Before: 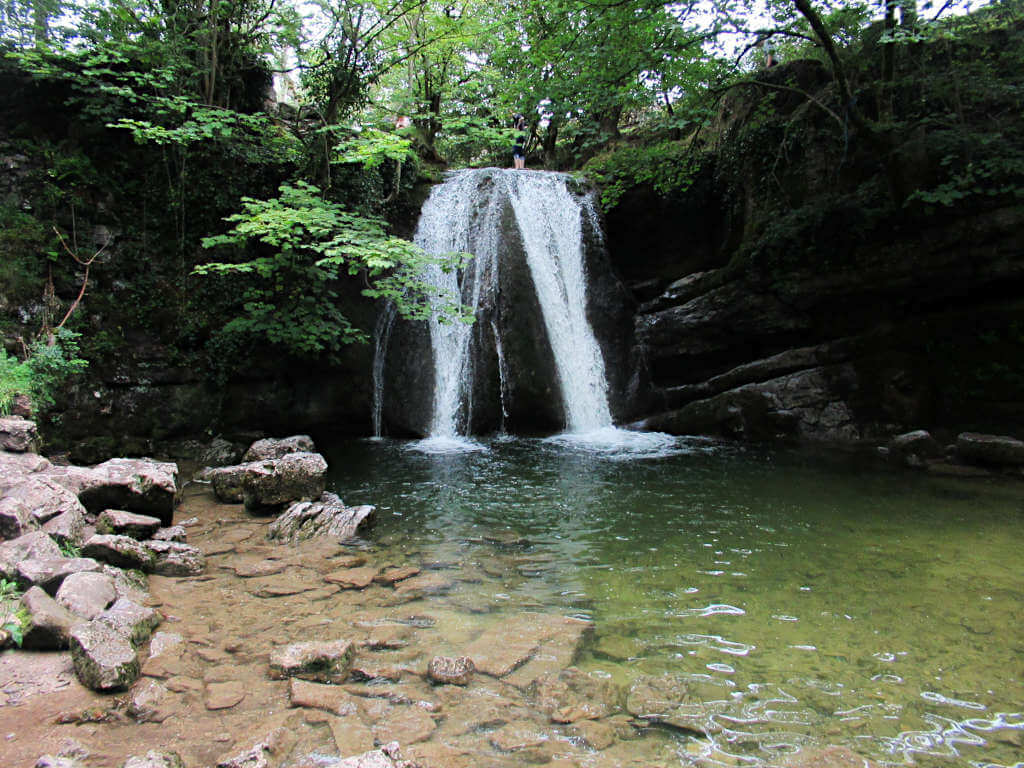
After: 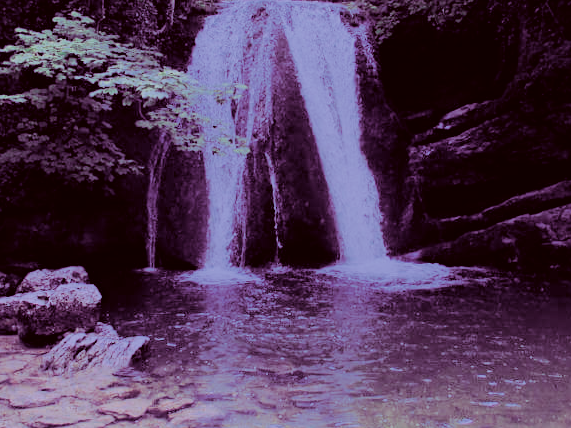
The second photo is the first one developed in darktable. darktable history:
filmic rgb: black relative exposure -16 EV, white relative exposure 6.92 EV, hardness 4.7
tone equalizer: on, module defaults
crop and rotate: left 22.13%, top 22.054%, right 22.026%, bottom 22.102%
exposure: exposure 0.2 EV, compensate highlight preservation false
split-toning: shadows › hue 277.2°, shadows › saturation 0.74
color correction: highlights a* -7.23, highlights b* -0.161, shadows a* 20.08, shadows b* 11.73
color zones: curves: ch0 [(0, 0.5) (0.125, 0.4) (0.25, 0.5) (0.375, 0.4) (0.5, 0.4) (0.625, 0.35) (0.75, 0.35) (0.875, 0.5)]; ch1 [(0, 0.35) (0.125, 0.45) (0.25, 0.35) (0.375, 0.35) (0.5, 0.35) (0.625, 0.35) (0.75, 0.45) (0.875, 0.35)]; ch2 [(0, 0.6) (0.125, 0.5) (0.25, 0.5) (0.375, 0.6) (0.5, 0.6) (0.625, 0.5) (0.75, 0.5) (0.875, 0.5)]
white balance: red 0.98, blue 1.61
